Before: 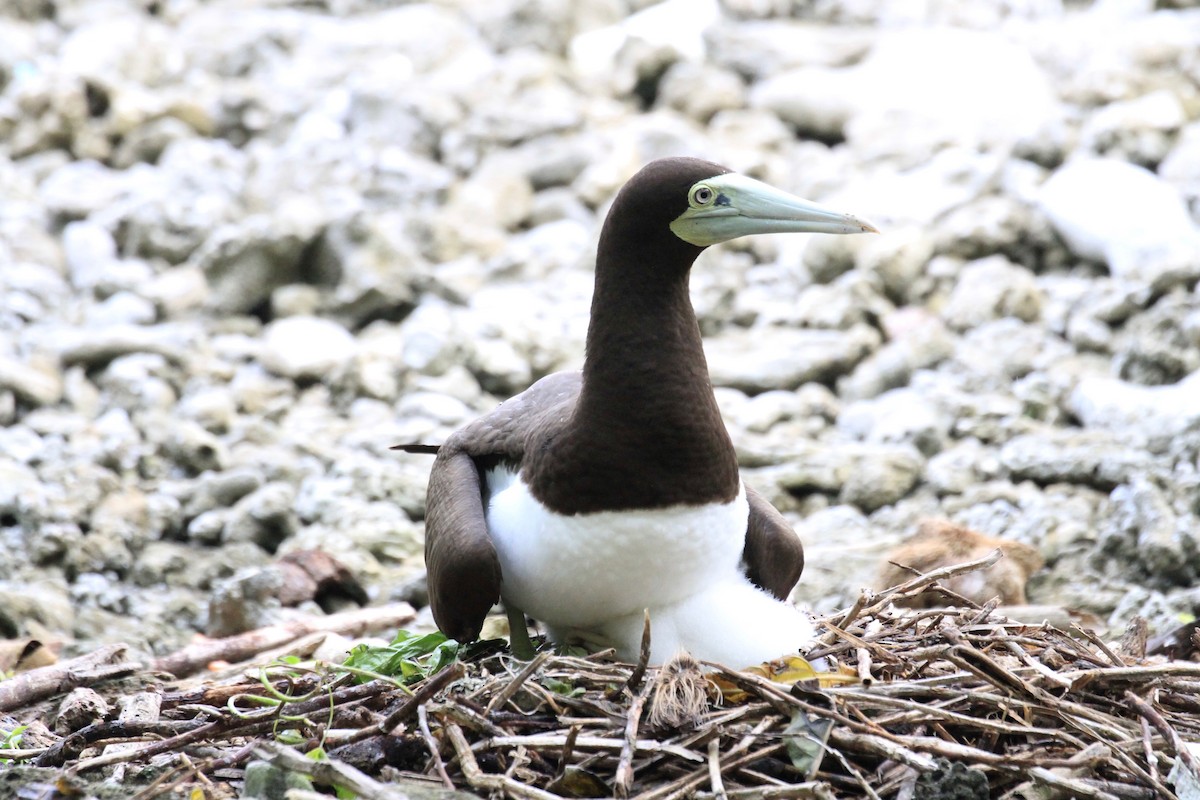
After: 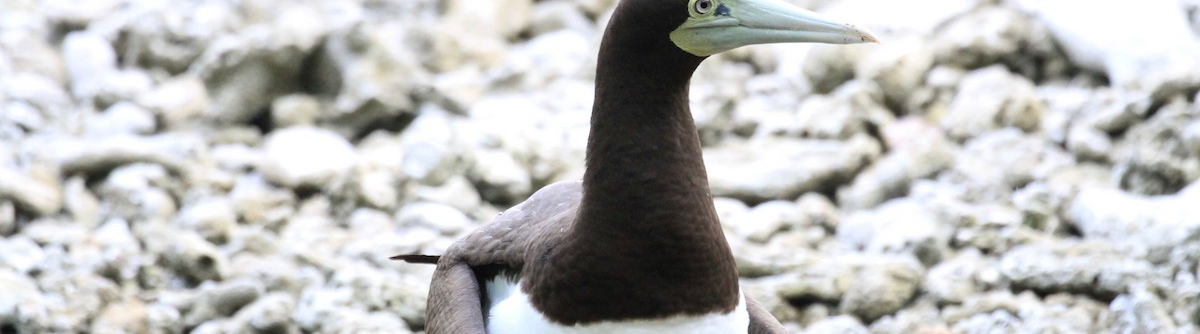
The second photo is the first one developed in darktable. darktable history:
crop and rotate: top 23.829%, bottom 34.311%
